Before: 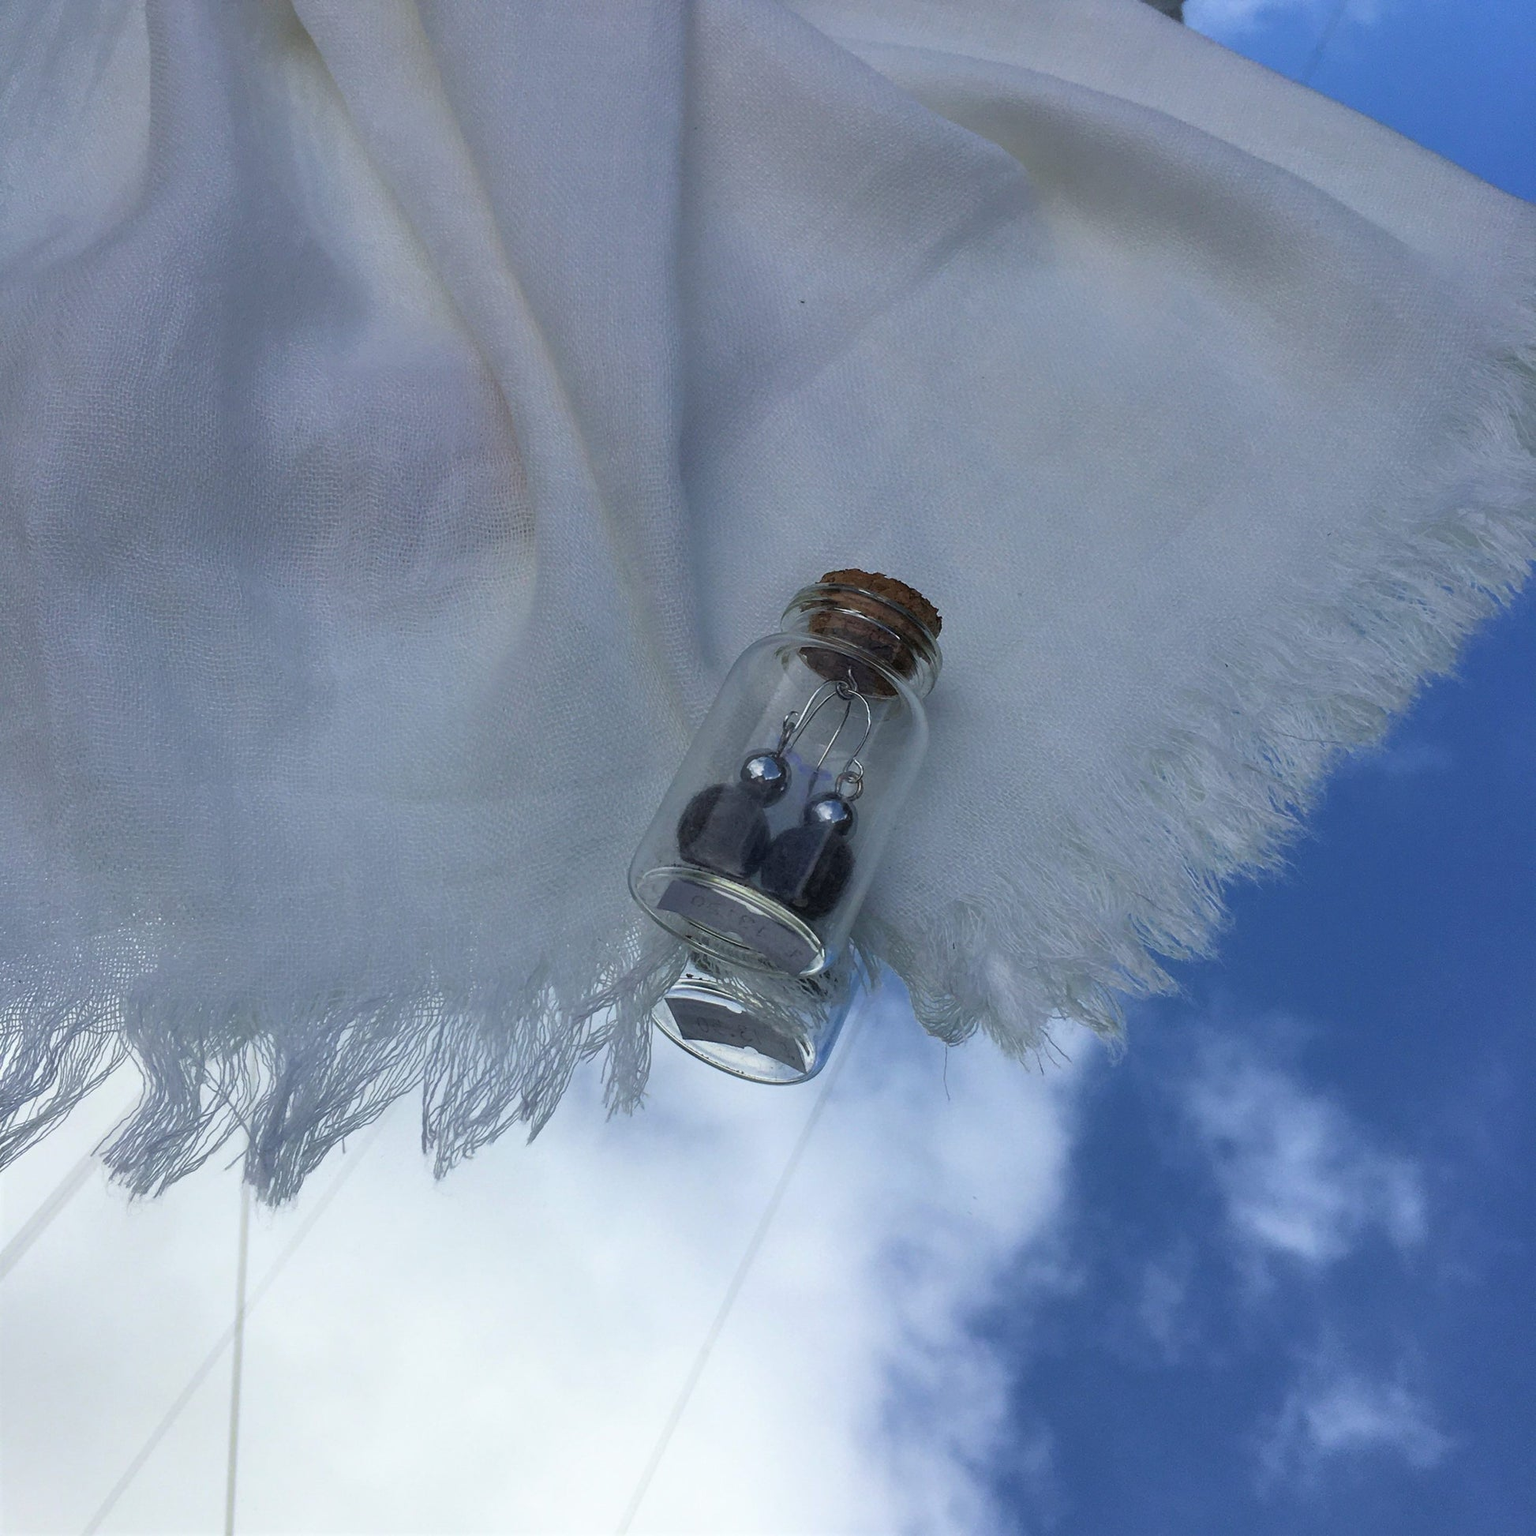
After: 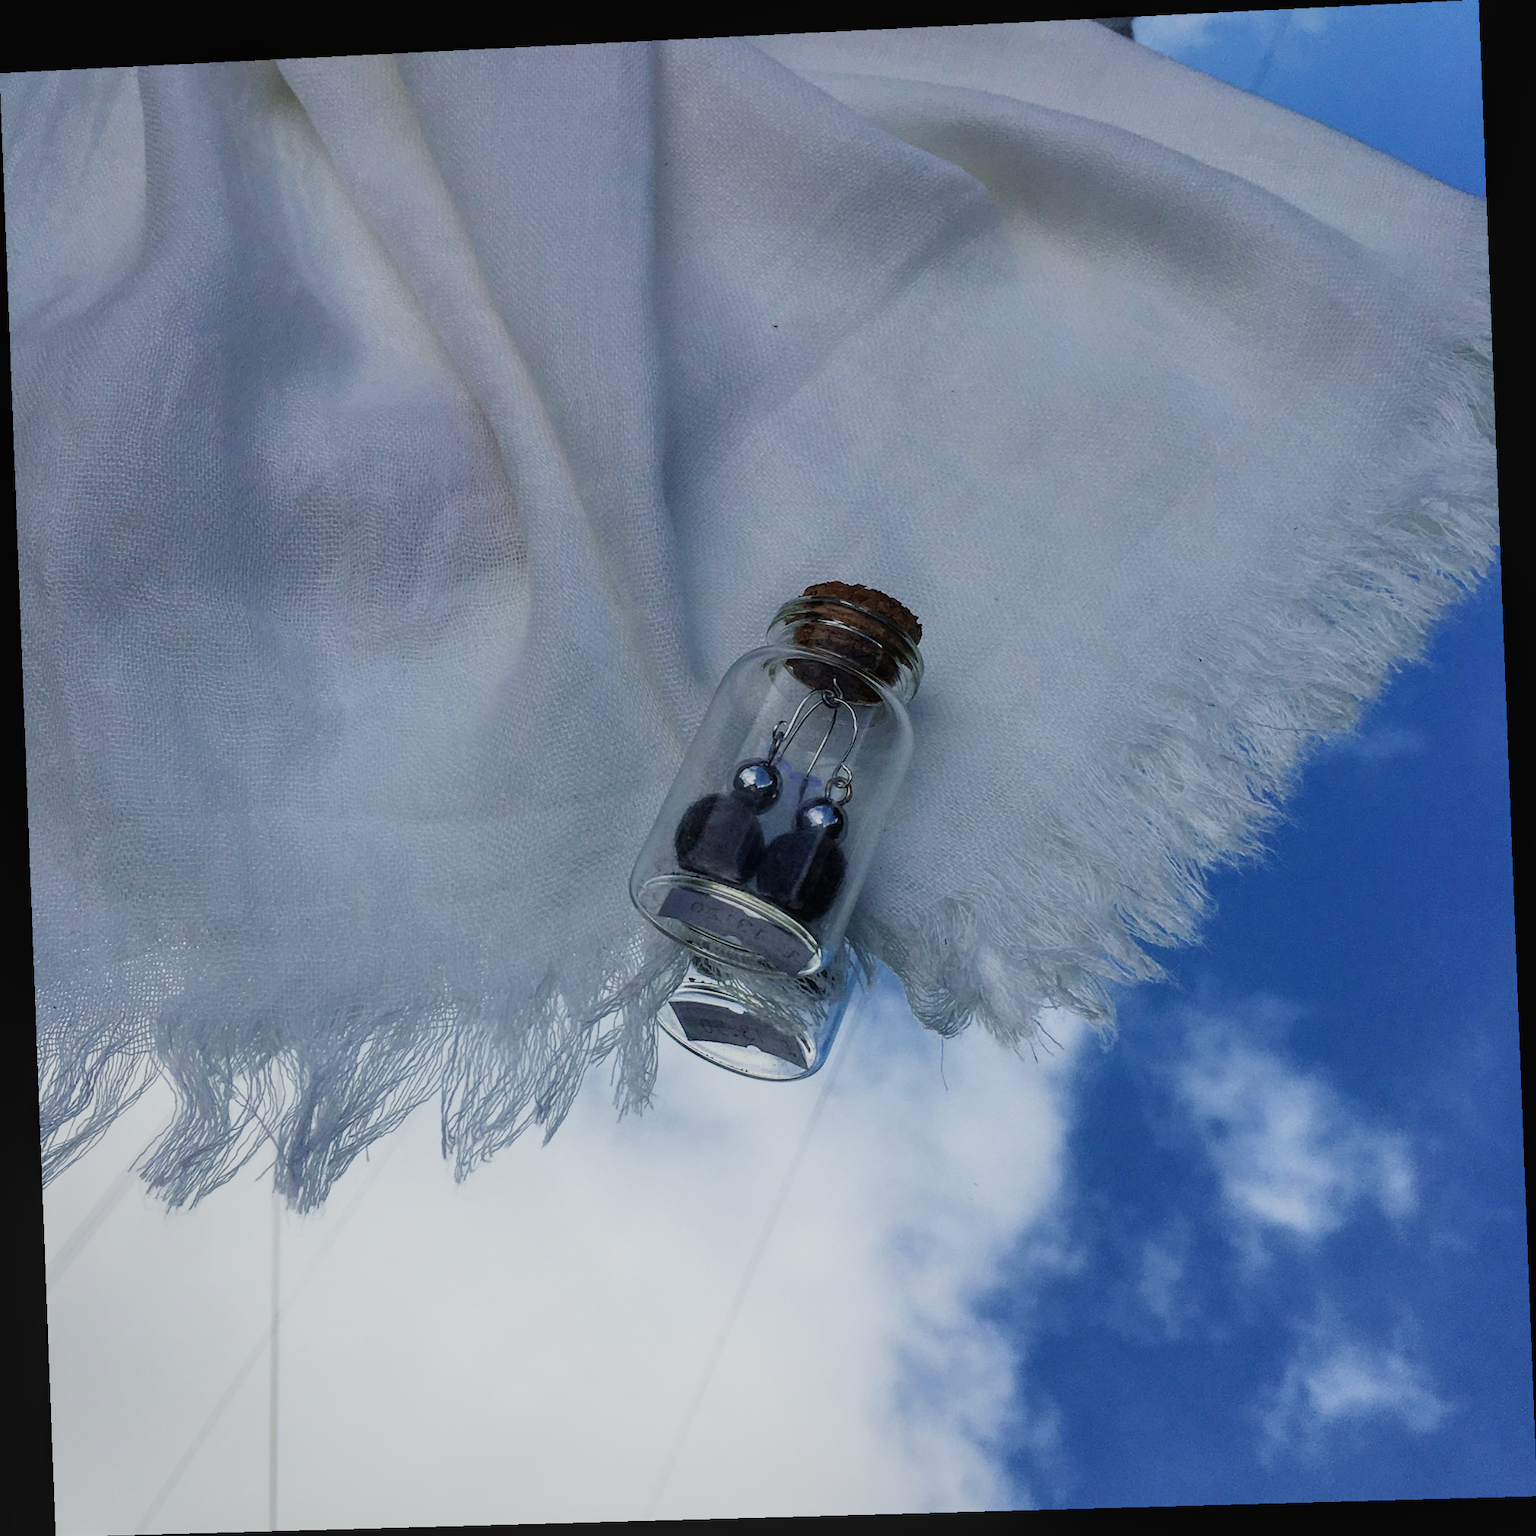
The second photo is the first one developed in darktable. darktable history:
exposure: exposure -0.04 EV, compensate highlight preservation false
rotate and perspective: rotation -2.22°, lens shift (horizontal) -0.022, automatic cropping off
tone equalizer: on, module defaults
sigmoid: contrast 1.7, skew -0.2, preserve hue 0%, red attenuation 0.1, red rotation 0.035, green attenuation 0.1, green rotation -0.017, blue attenuation 0.15, blue rotation -0.052, base primaries Rec2020
local contrast: detail 110%
